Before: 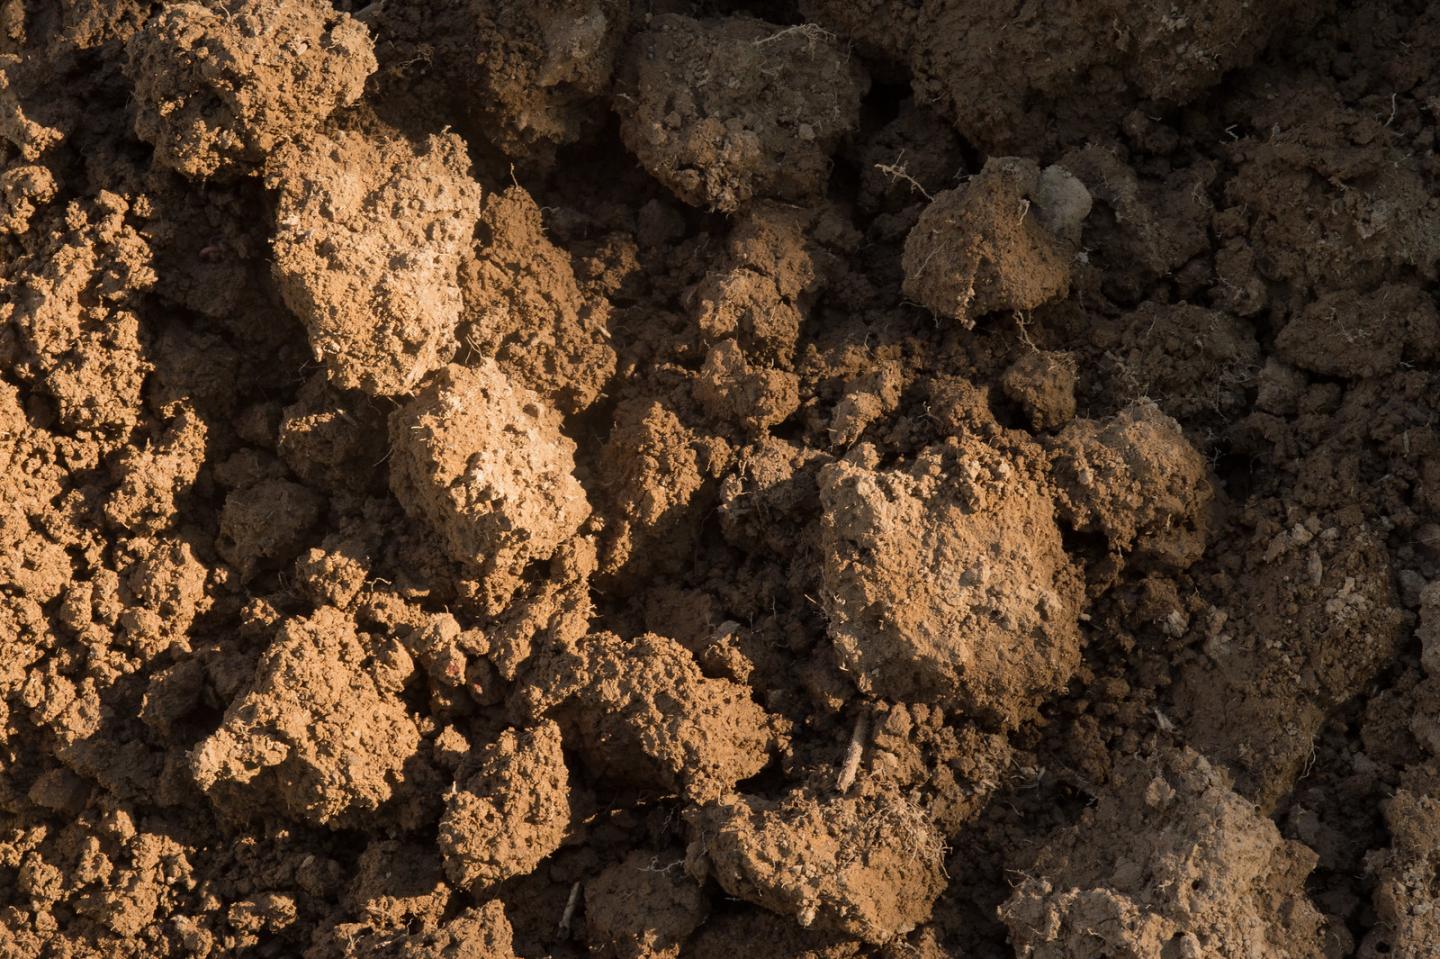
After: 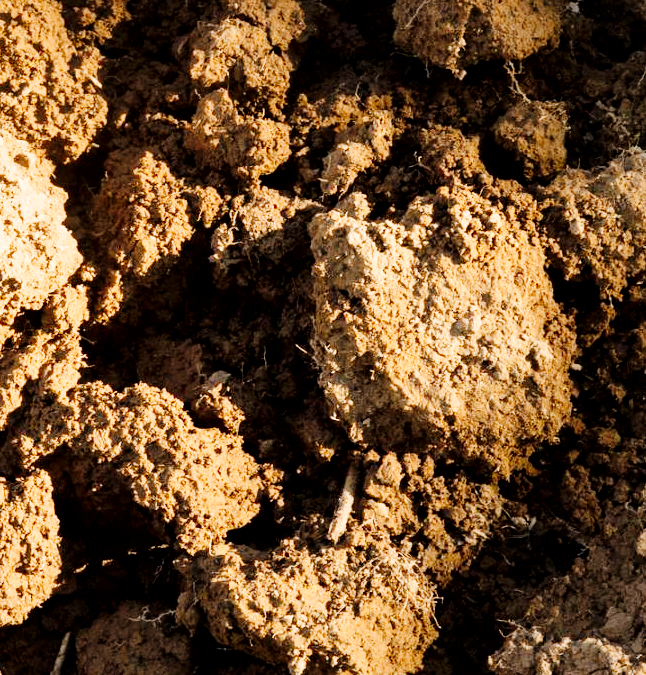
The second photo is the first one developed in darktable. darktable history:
crop: left 35.382%, top 26.119%, right 19.753%, bottom 3.438%
tone curve: curves: ch0 [(0, 0) (0.004, 0) (0.133, 0.071) (0.325, 0.456) (0.832, 0.957) (1, 1)], preserve colors none
local contrast: mode bilateral grid, contrast 20, coarseness 99, detail 150%, midtone range 0.2
